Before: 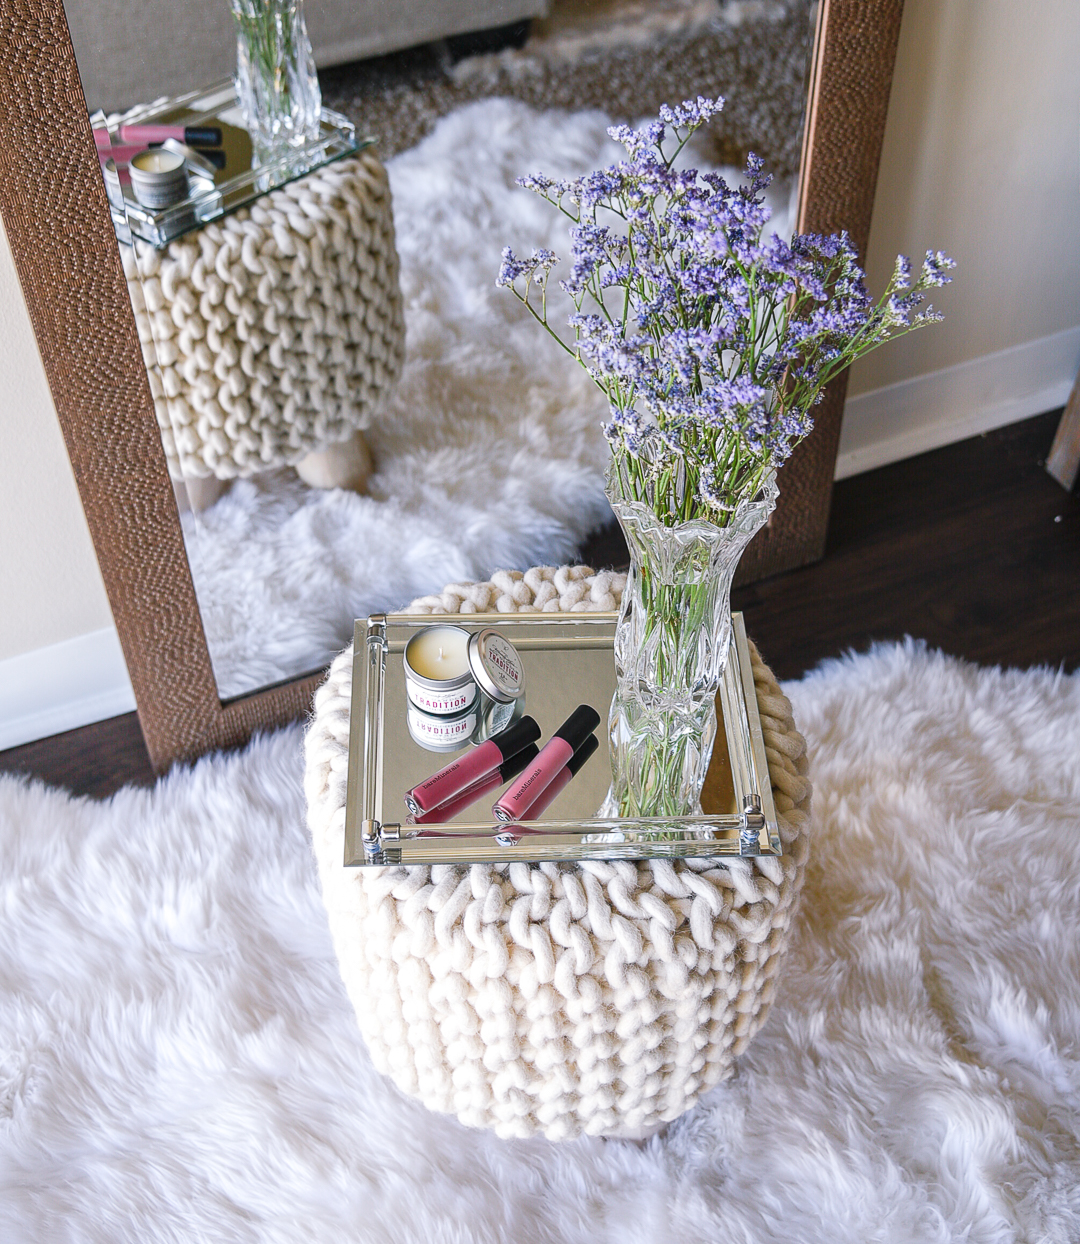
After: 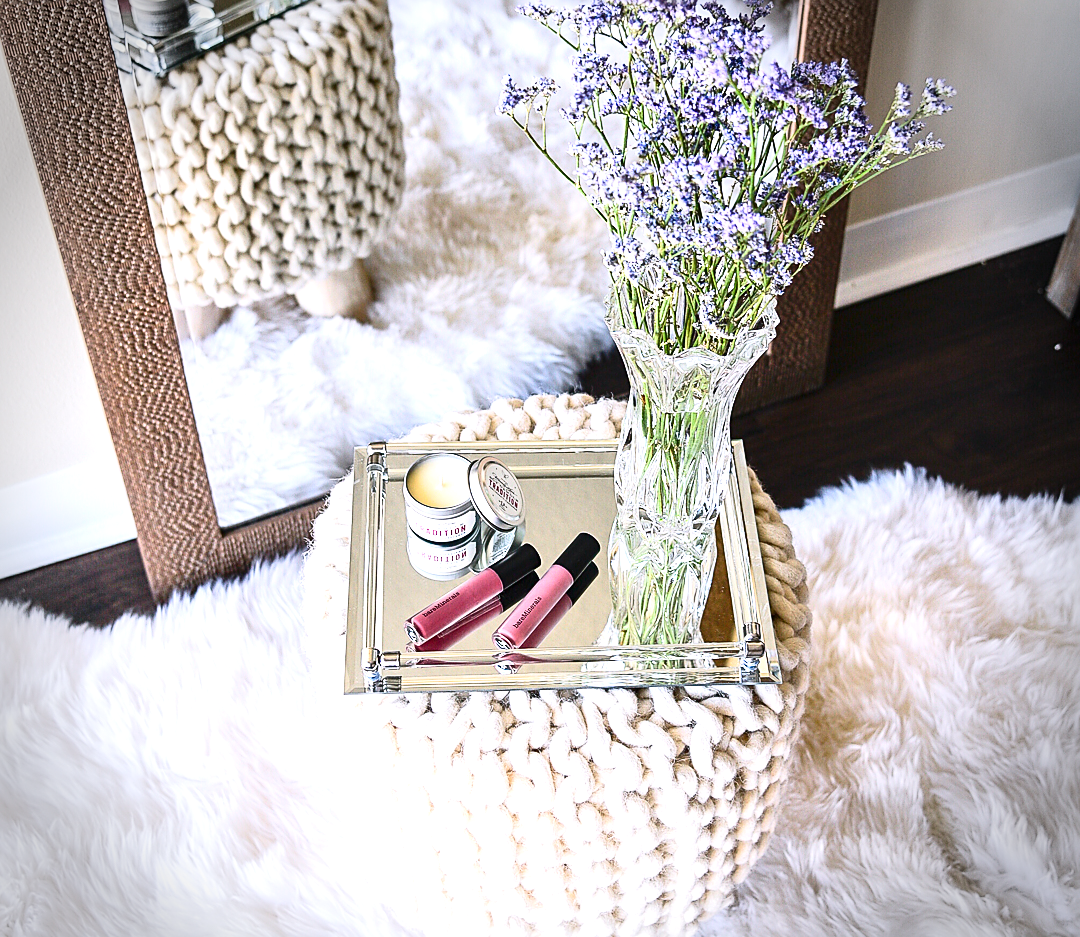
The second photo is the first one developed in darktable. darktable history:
vignetting: fall-off radius 31.99%
crop: top 13.851%, bottom 10.823%
contrast brightness saturation: contrast 0.275
sharpen: on, module defaults
exposure: exposure 0.73 EV, compensate exposure bias true, compensate highlight preservation false
